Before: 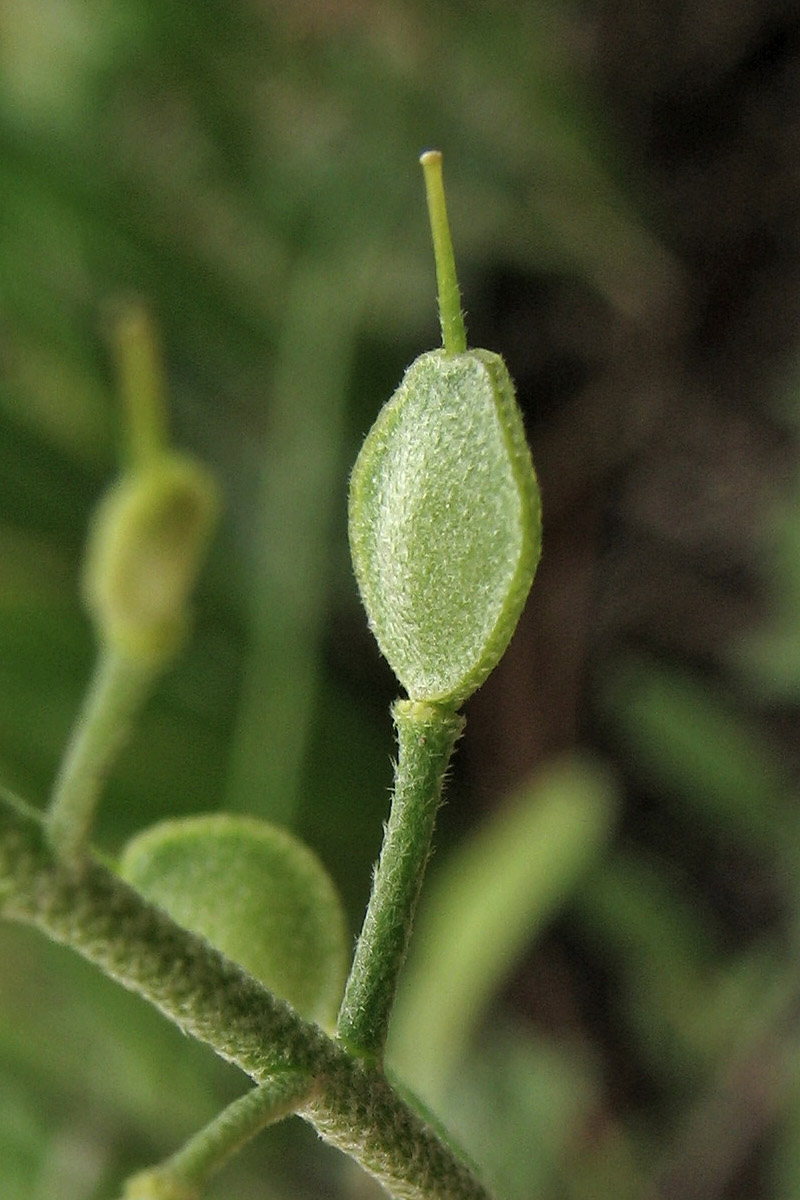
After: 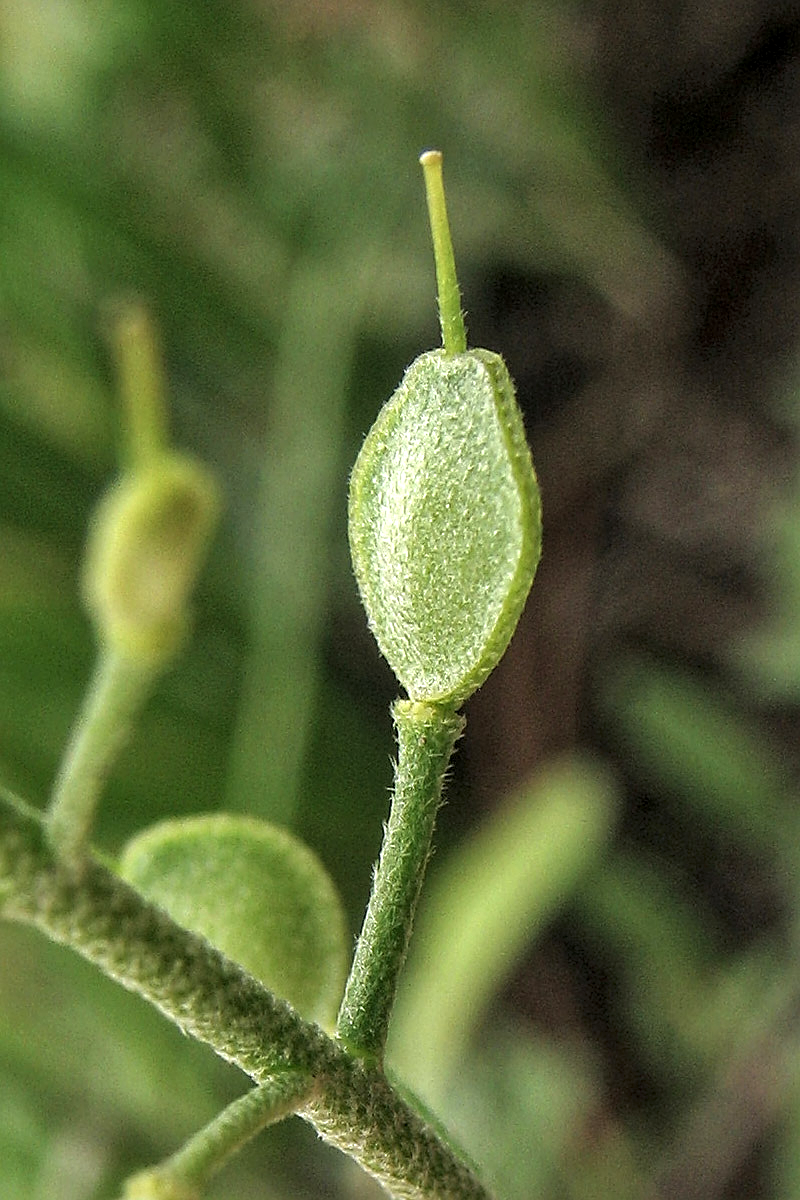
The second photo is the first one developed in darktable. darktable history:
sharpen: on, module defaults
local contrast: on, module defaults
exposure: black level correction 0, exposure 0.5 EV, compensate exposure bias true, compensate highlight preservation false
